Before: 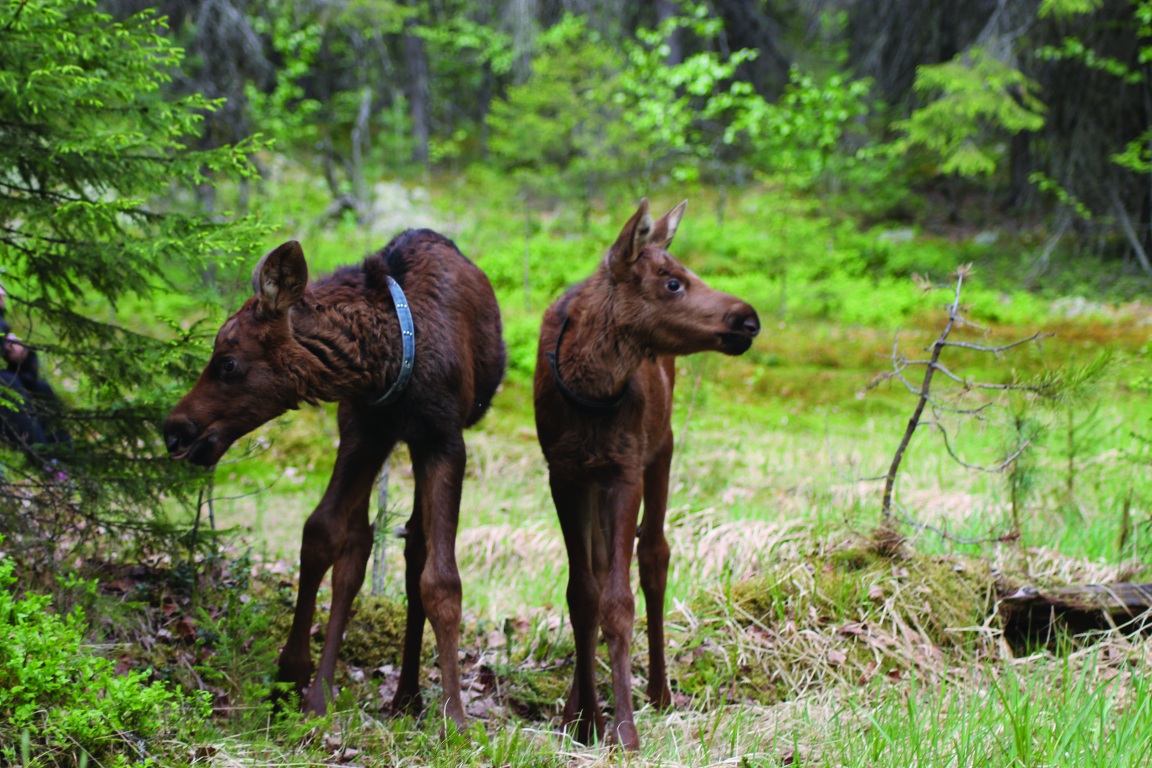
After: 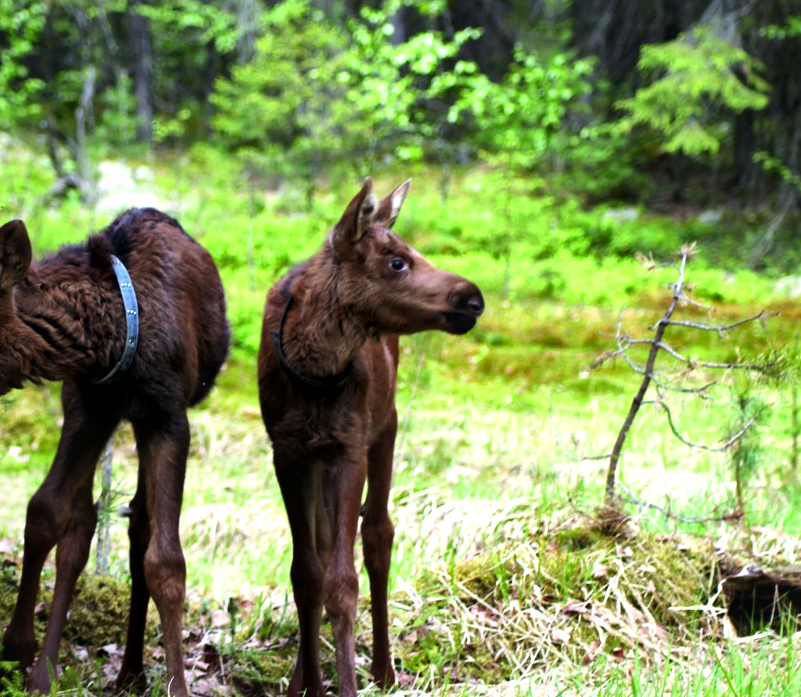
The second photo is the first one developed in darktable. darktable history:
crop and rotate: left 24.034%, top 2.838%, right 6.406%, bottom 6.299%
tone equalizer: -8 EV 0.001 EV, -7 EV -0.002 EV, -6 EV 0.002 EV, -5 EV -0.03 EV, -4 EV -0.116 EV, -3 EV -0.169 EV, -2 EV 0.24 EV, -1 EV 0.702 EV, +0 EV 0.493 EV
local contrast: mode bilateral grid, contrast 20, coarseness 50, detail 171%, midtone range 0.2
